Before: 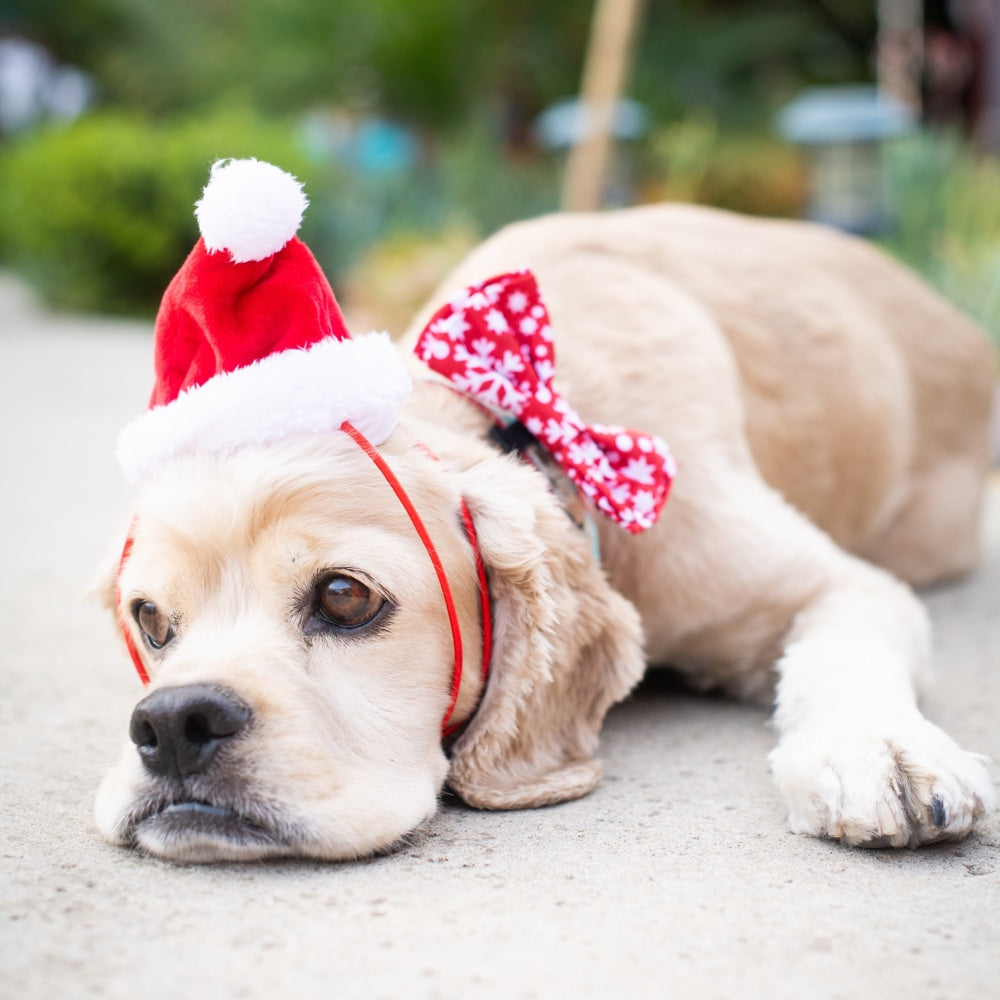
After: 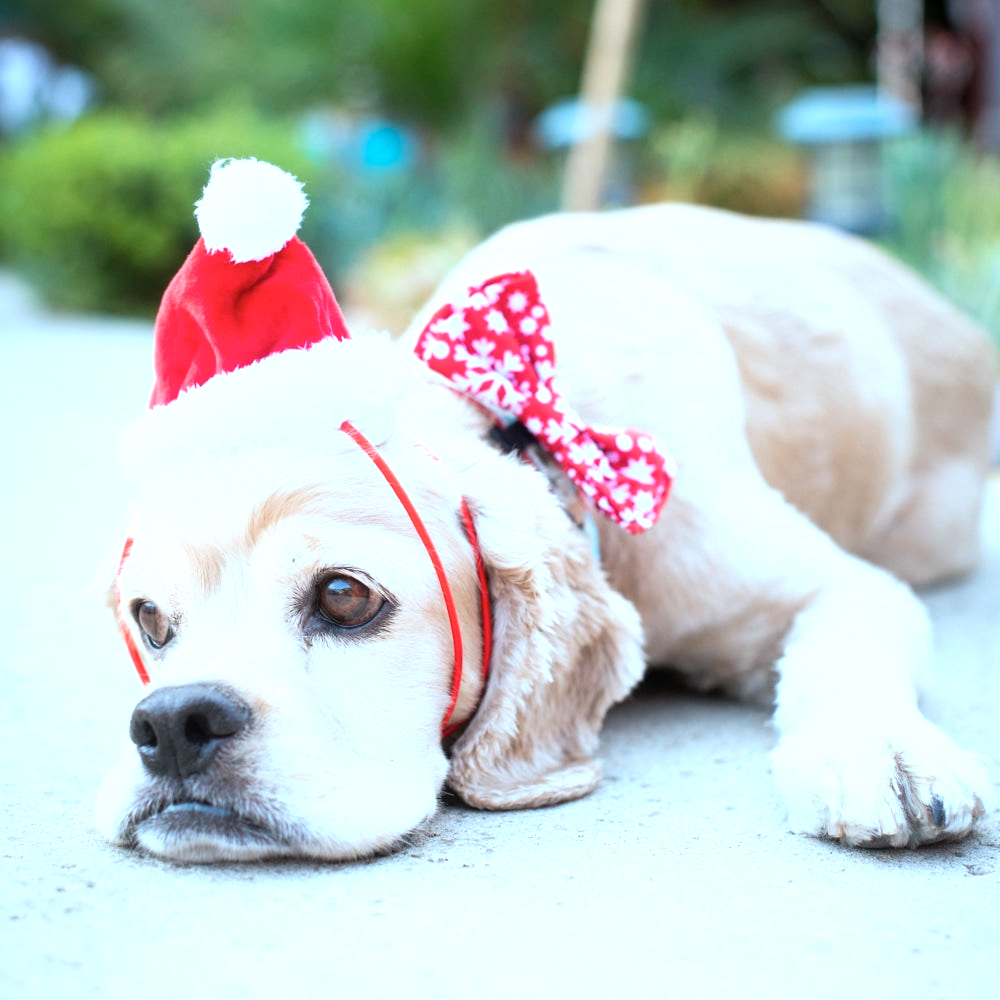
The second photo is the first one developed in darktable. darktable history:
color correction: highlights a* -10.69, highlights b* -19.19
white balance: emerald 1
exposure: black level correction 0.001, exposure 0.5 EV, compensate exposure bias true, compensate highlight preservation false
